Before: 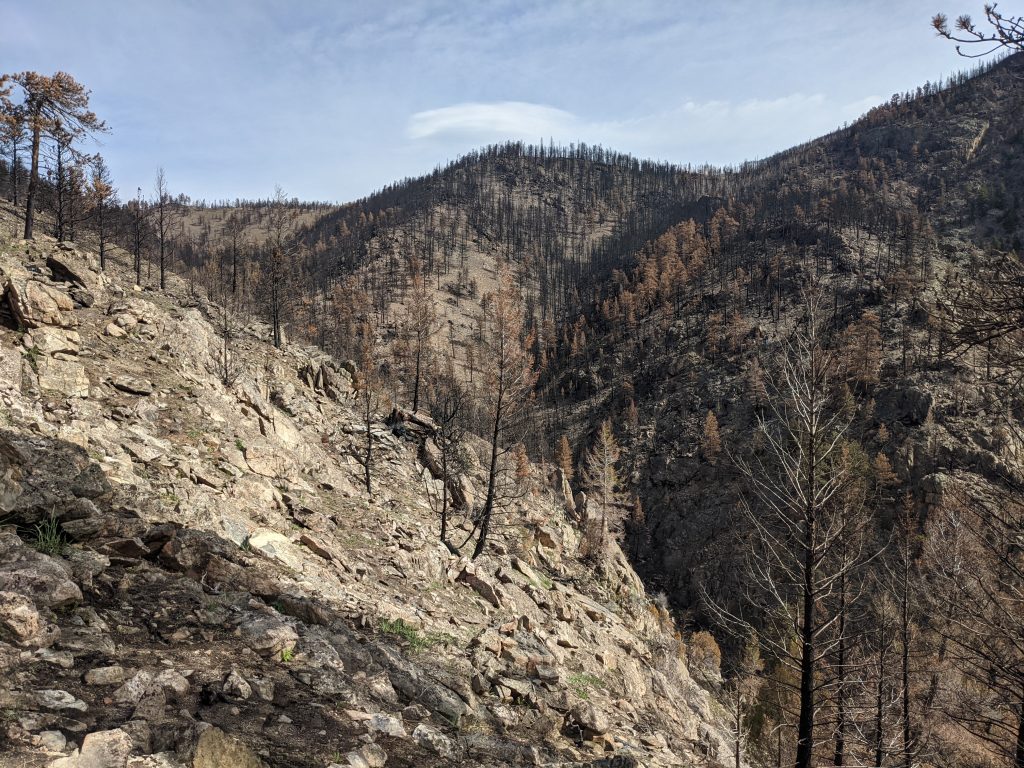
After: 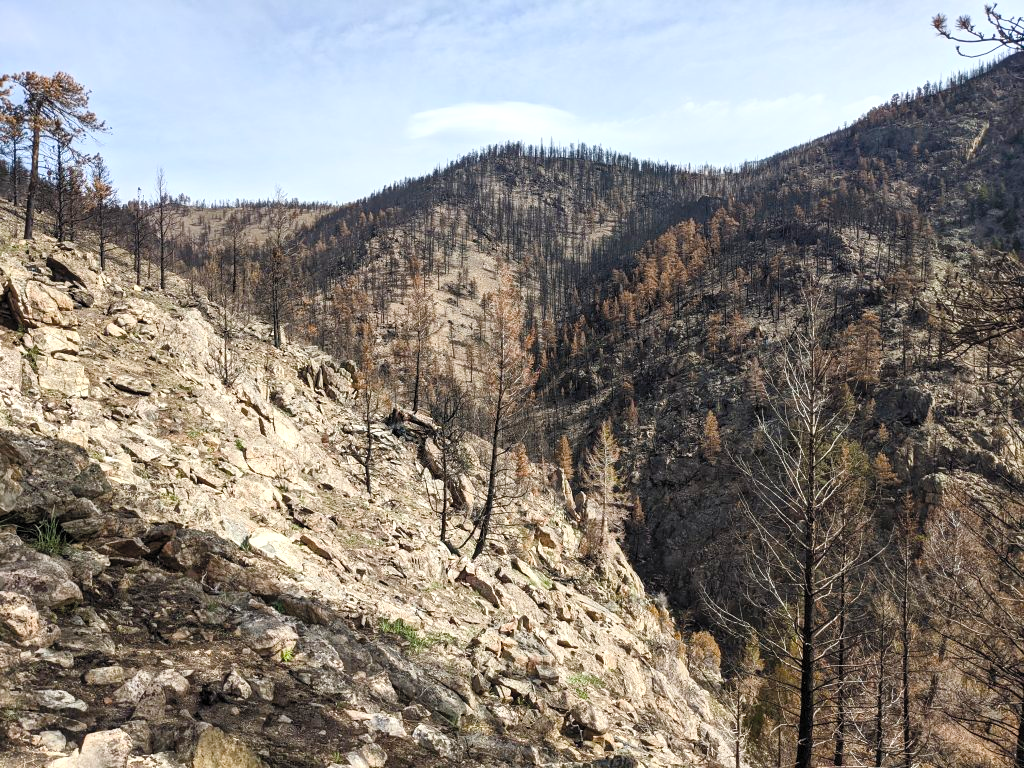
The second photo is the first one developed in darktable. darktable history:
shadows and highlights: shadows 30.86, highlights 0, soften with gaussian
contrast brightness saturation: contrast 0.14, brightness 0.21
color balance rgb: perceptual saturation grading › highlights -29.58%, perceptual saturation grading › mid-tones 29.47%, perceptual saturation grading › shadows 59.73%, perceptual brilliance grading › global brilliance -17.79%, perceptual brilliance grading › highlights 28.73%, global vibrance 15.44%
